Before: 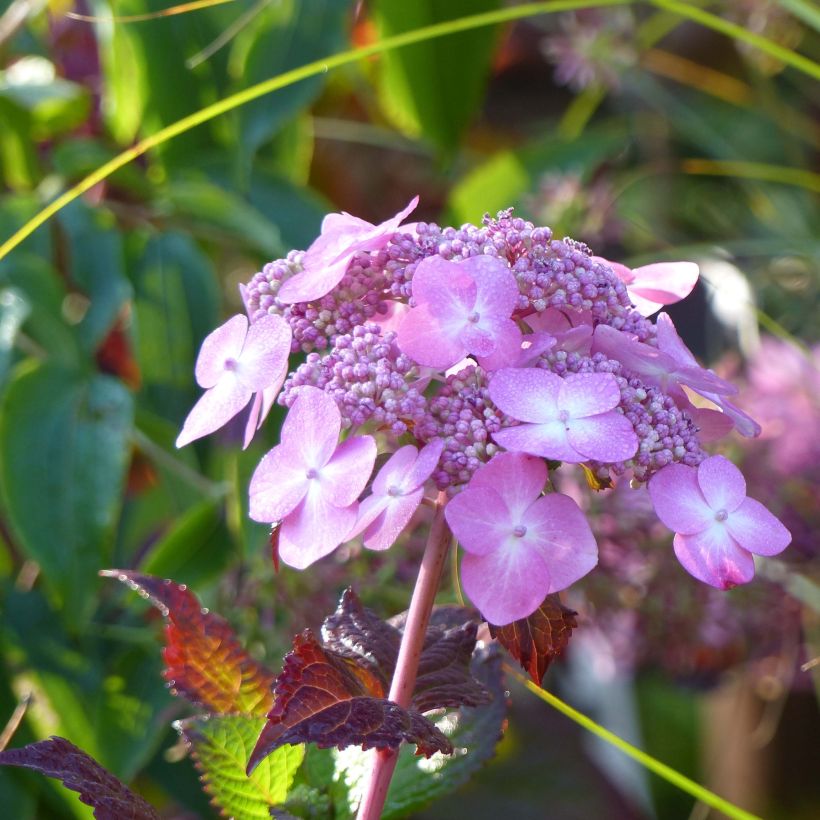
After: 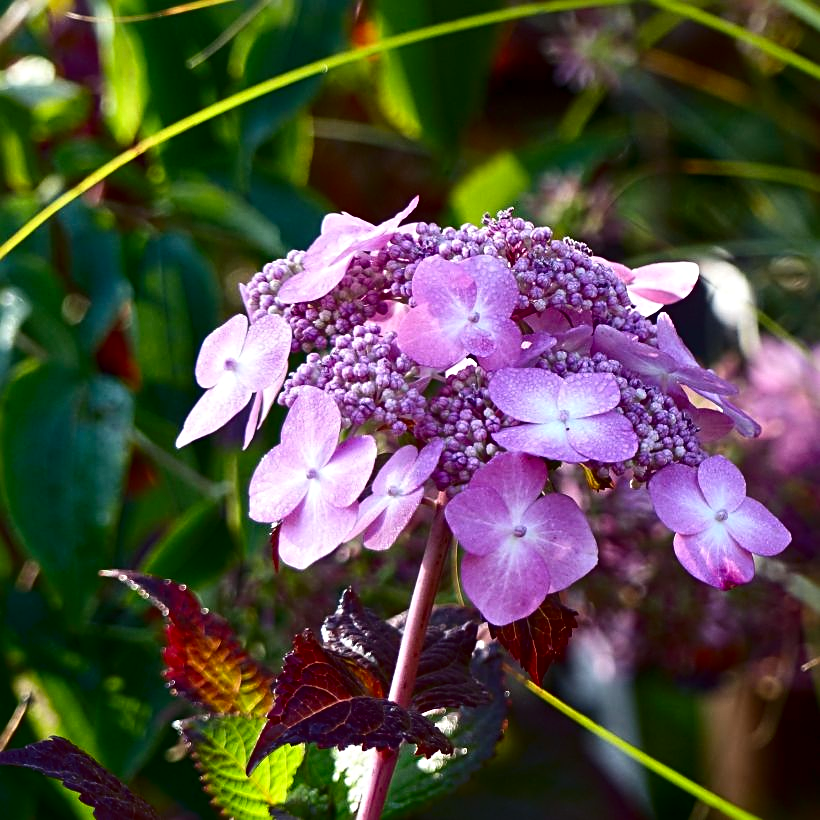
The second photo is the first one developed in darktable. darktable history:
local contrast: mode bilateral grid, contrast 20, coarseness 51, detail 119%, midtone range 0.2
sharpen: radius 2.728
contrast brightness saturation: contrast 0.185, brightness -0.222, saturation 0.107
